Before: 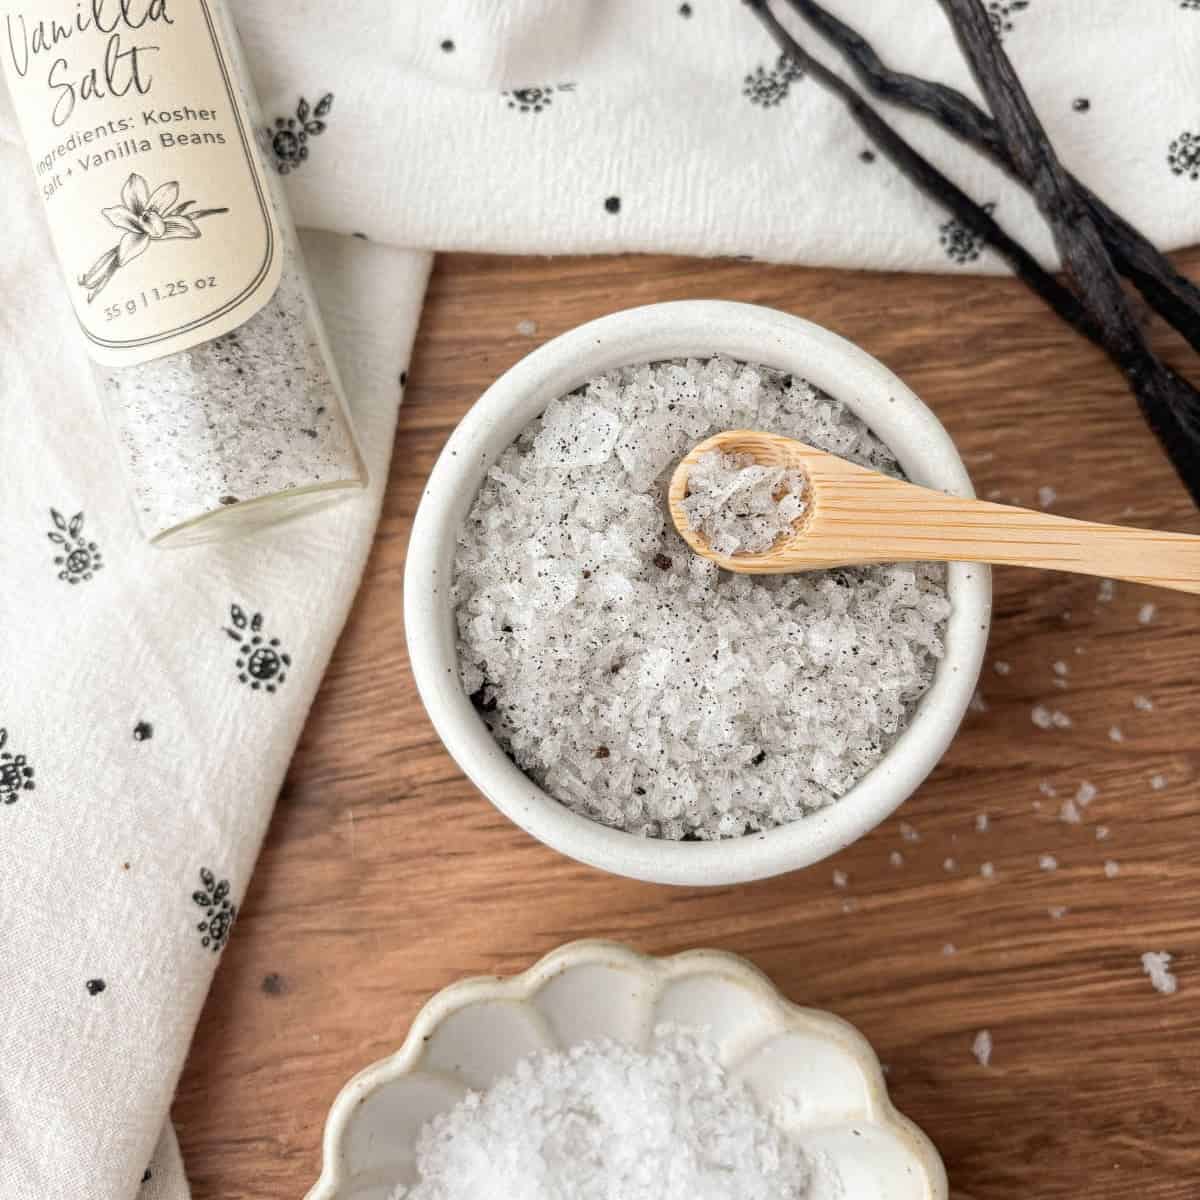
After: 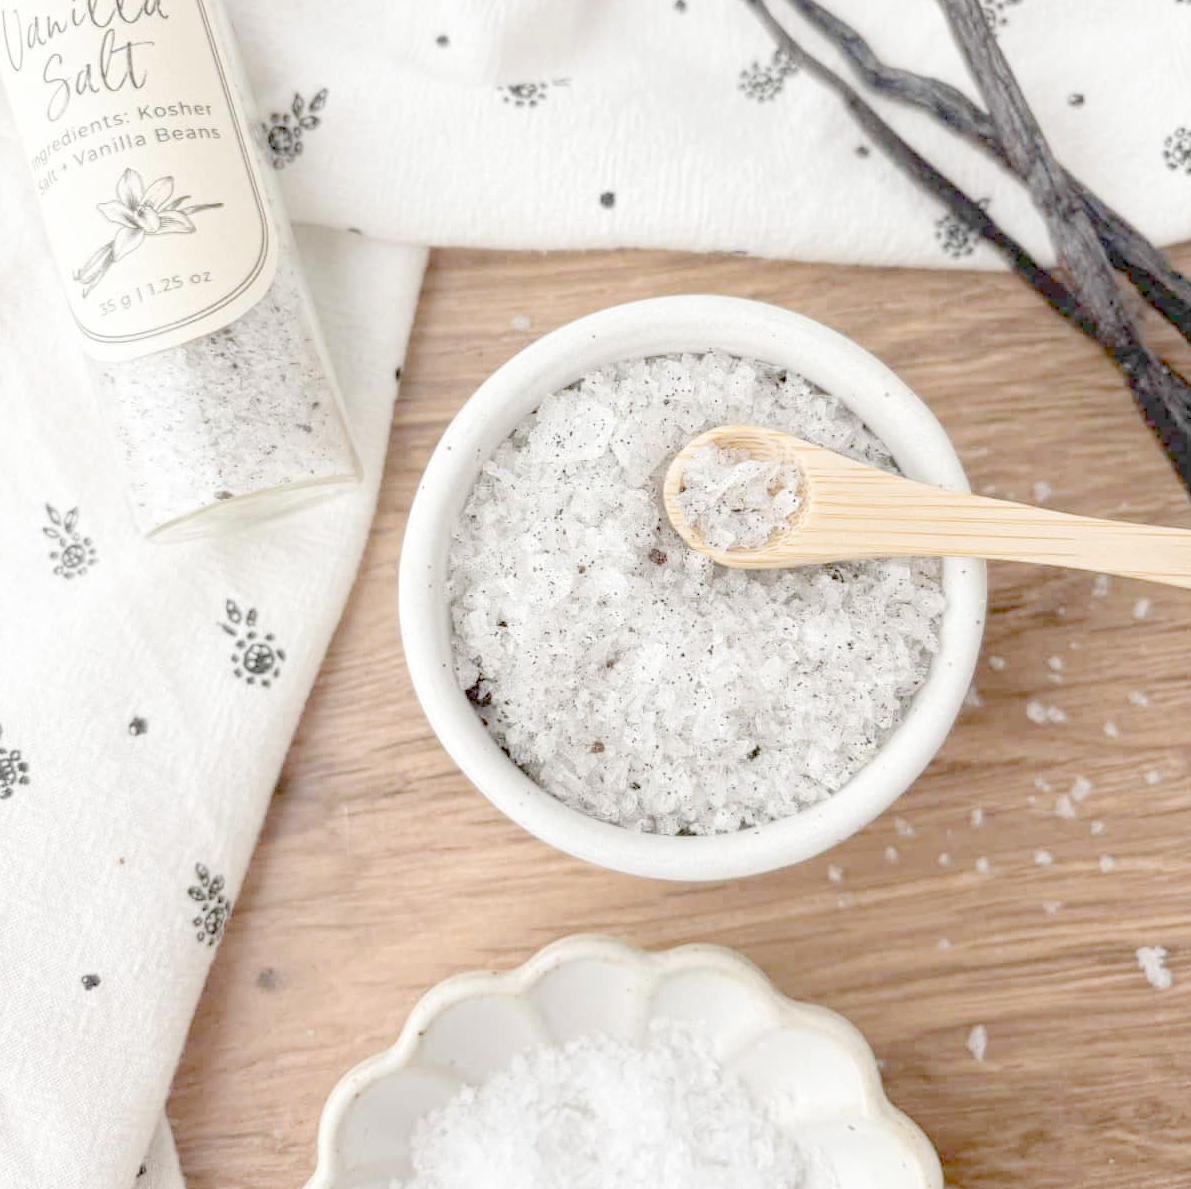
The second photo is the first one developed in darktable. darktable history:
crop: left 0.434%, top 0.485%, right 0.244%, bottom 0.386%
